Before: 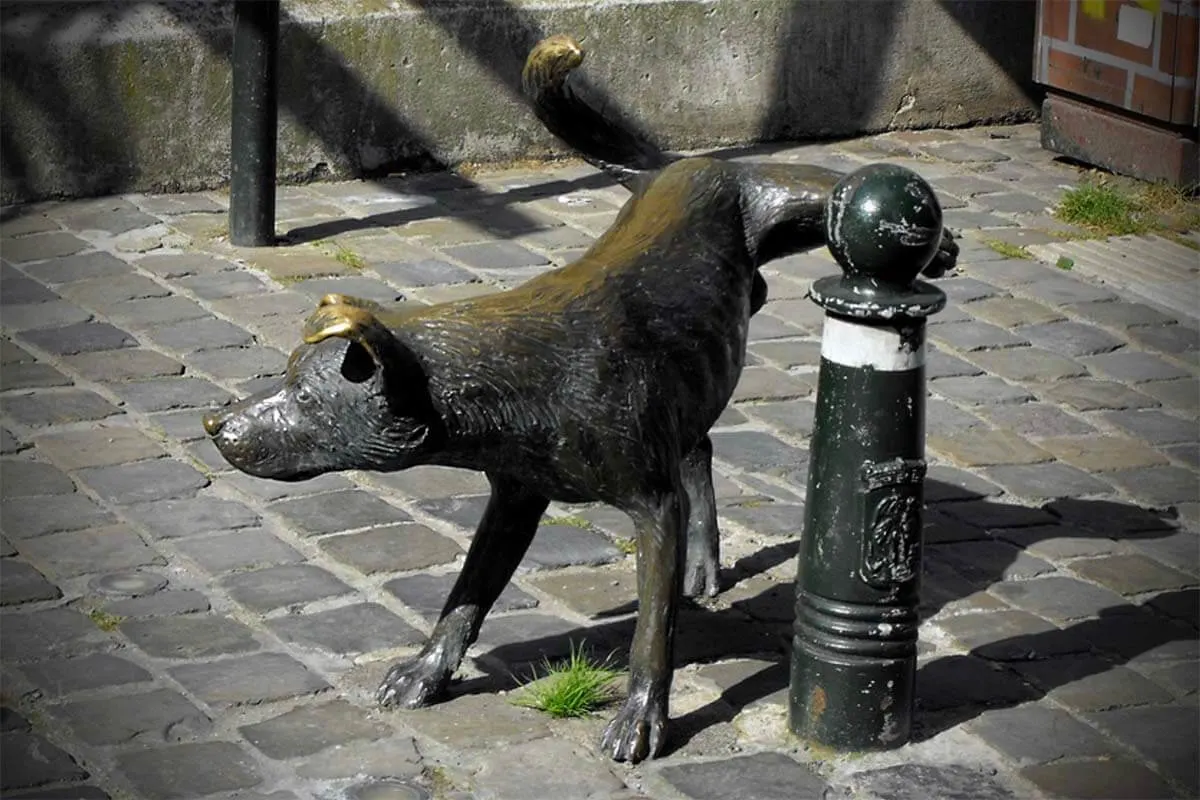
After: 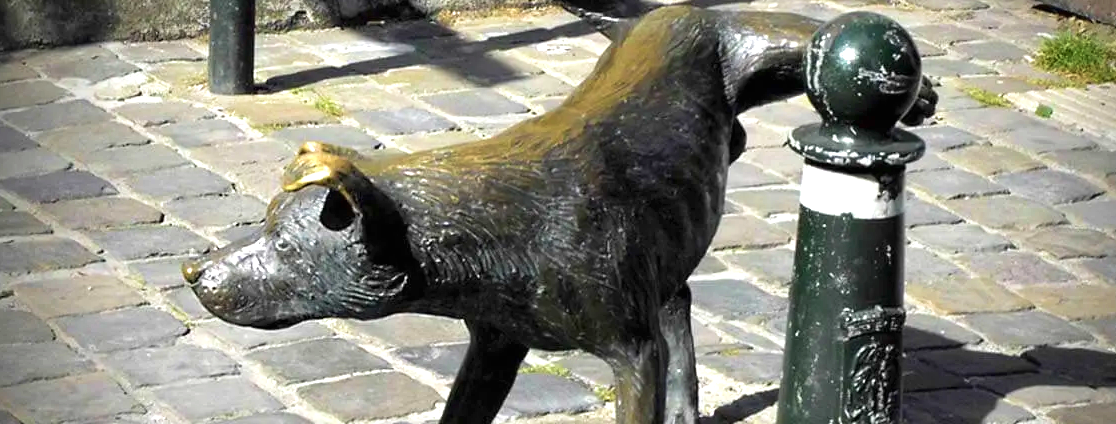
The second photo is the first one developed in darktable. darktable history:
velvia: on, module defaults
crop: left 1.763%, top 19.035%, right 5.169%, bottom 27.901%
exposure: black level correction 0, exposure 0.953 EV, compensate exposure bias true, compensate highlight preservation false
